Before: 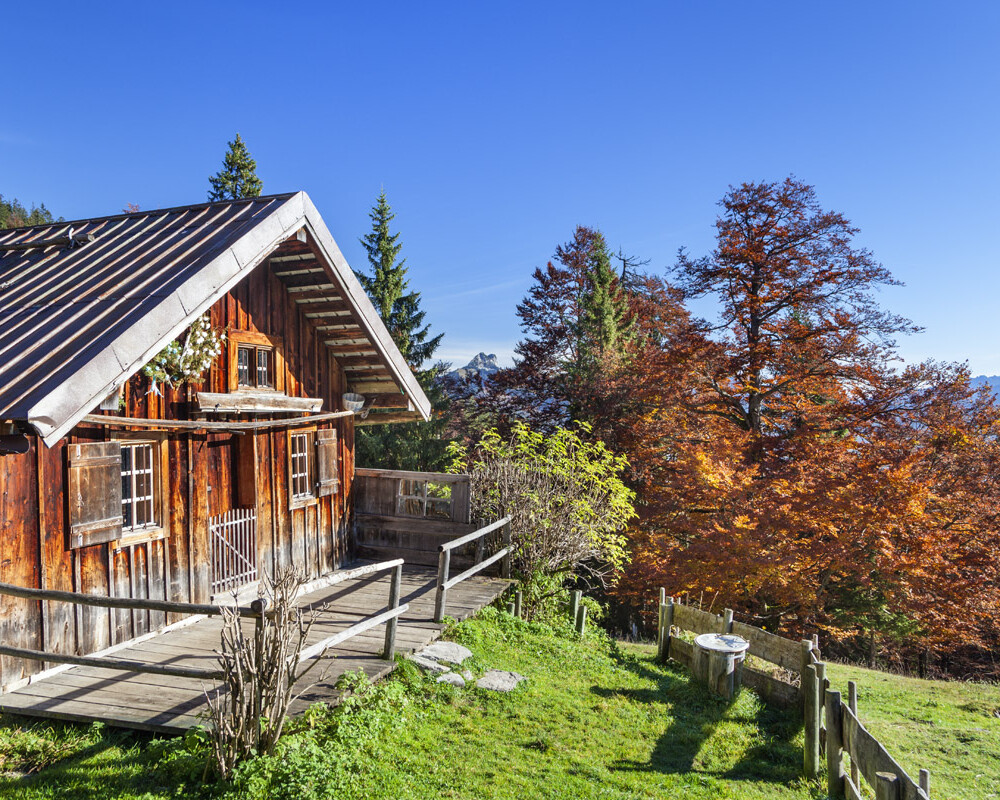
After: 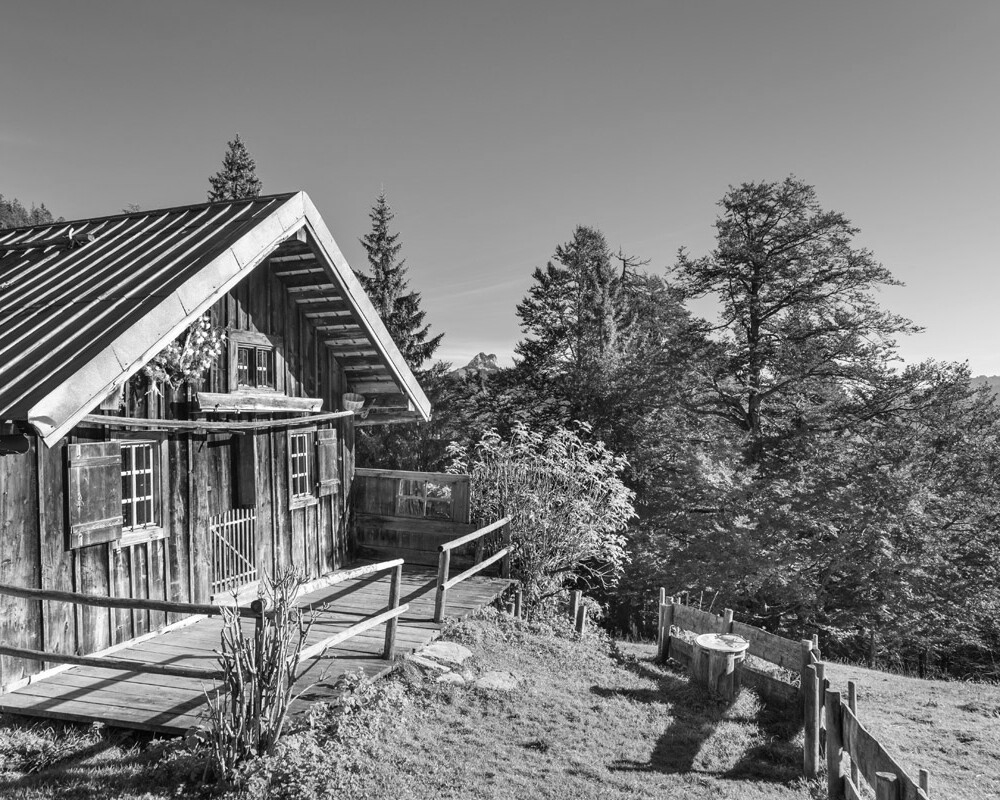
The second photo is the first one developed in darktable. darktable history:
exposure: compensate highlight preservation false
monochrome: on, module defaults
